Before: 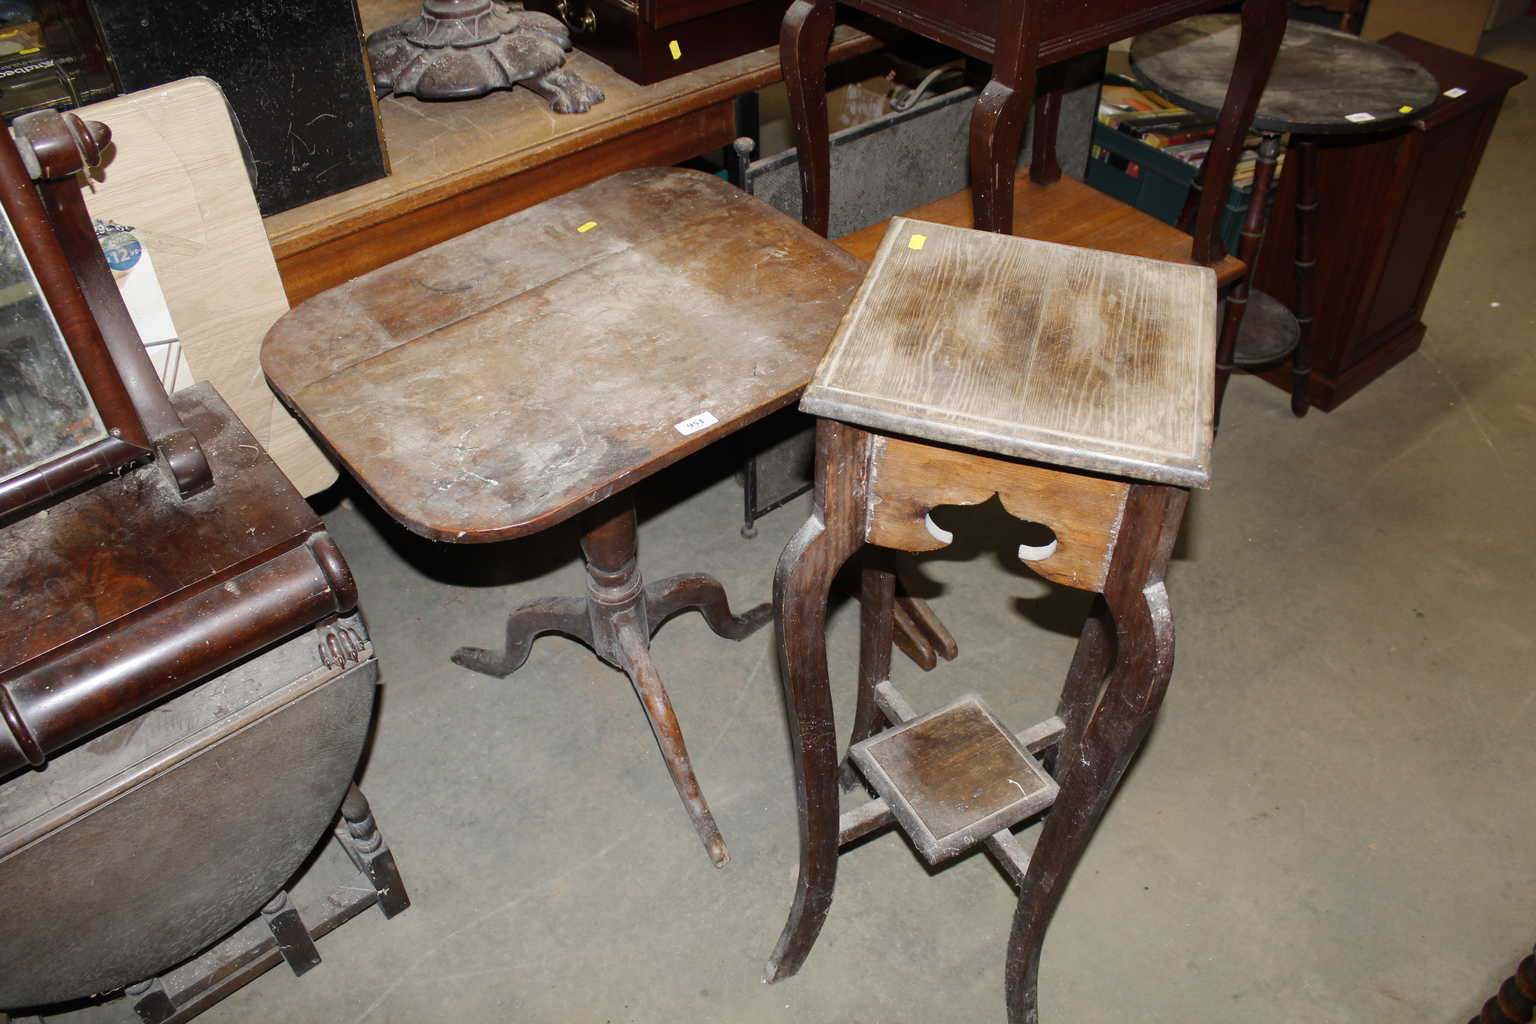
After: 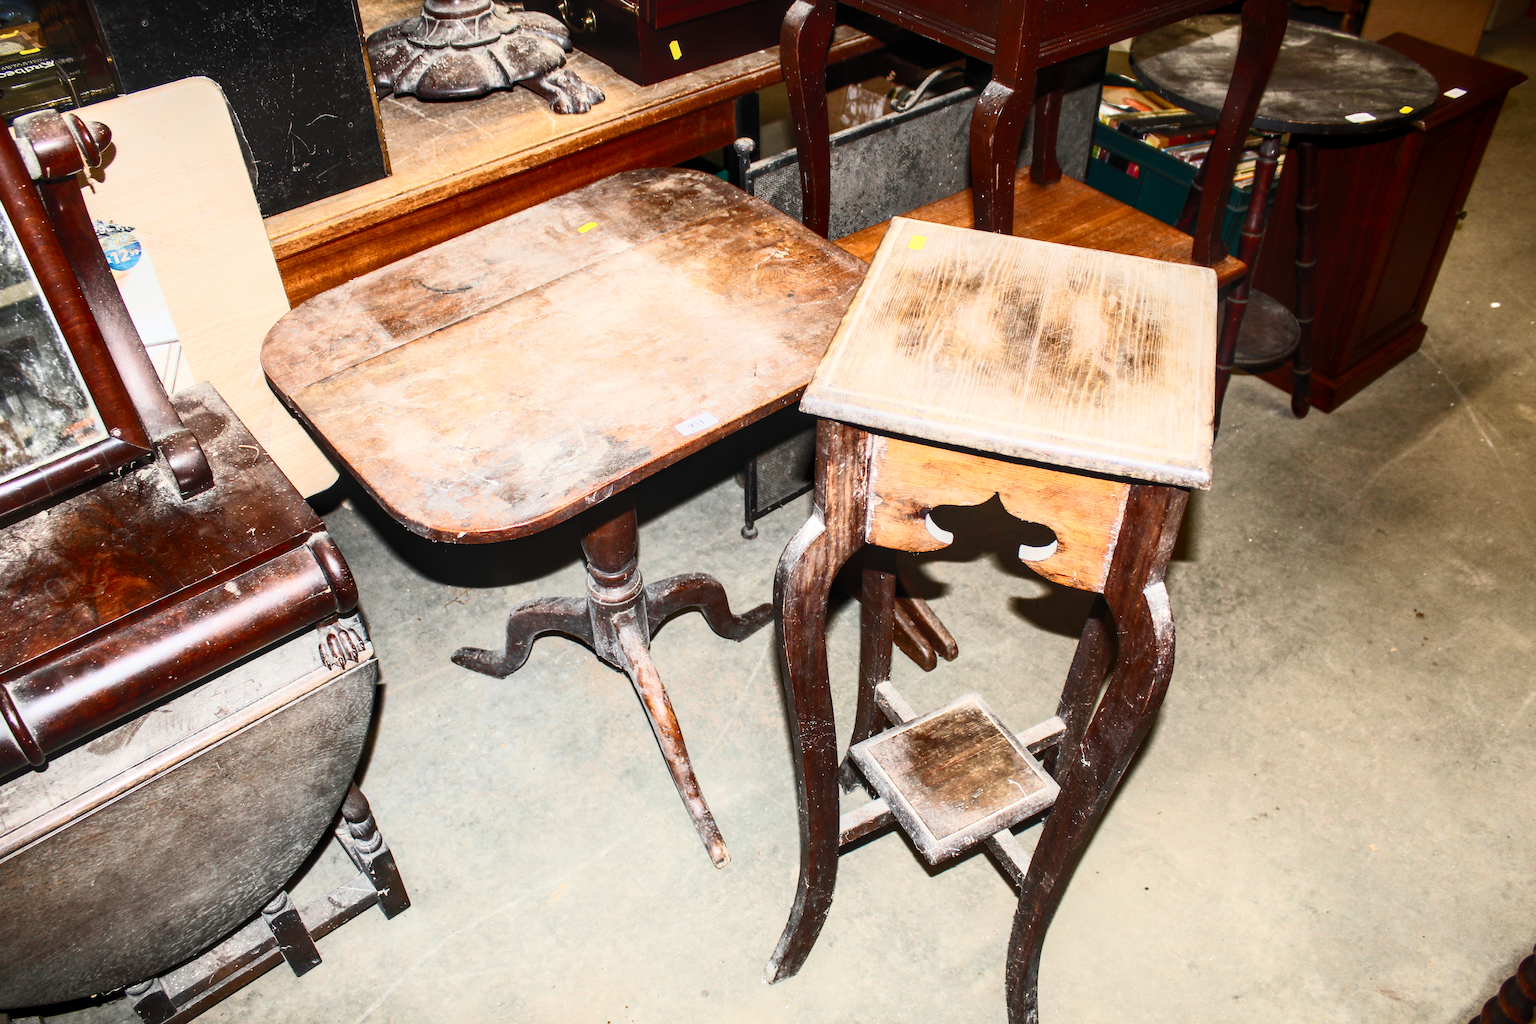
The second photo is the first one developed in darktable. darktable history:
local contrast: on, module defaults
base curve: curves: ch0 [(0, 0) (0.283, 0.295) (1, 1)], preserve colors none
contrast brightness saturation: contrast 0.619, brightness 0.359, saturation 0.138
